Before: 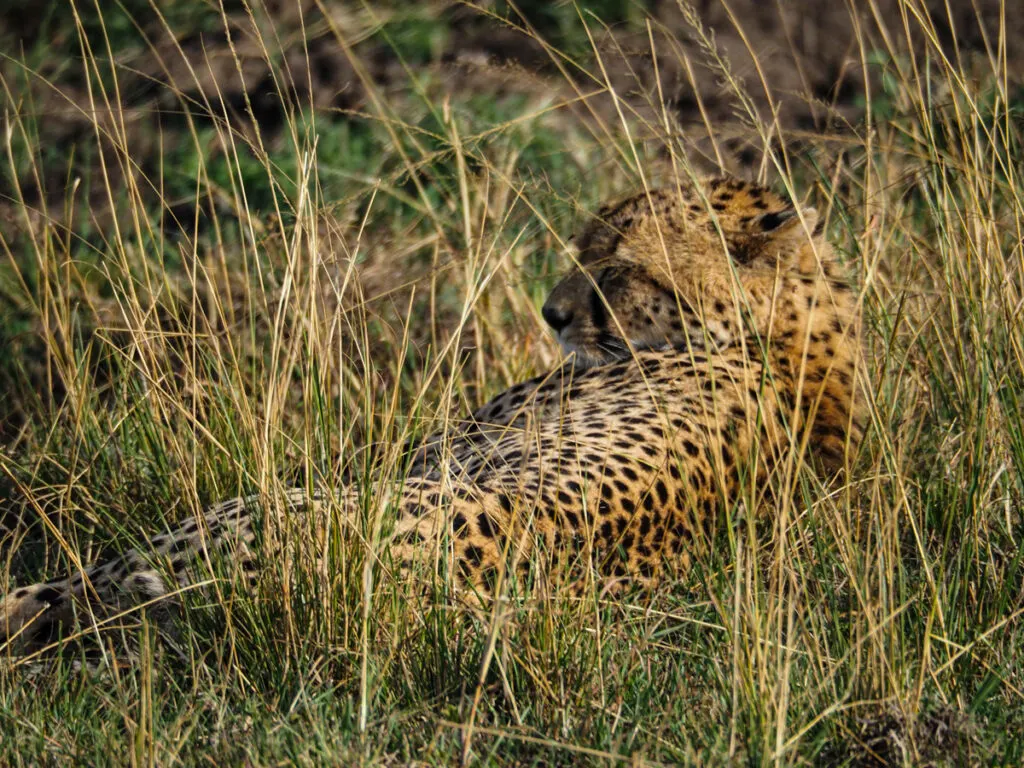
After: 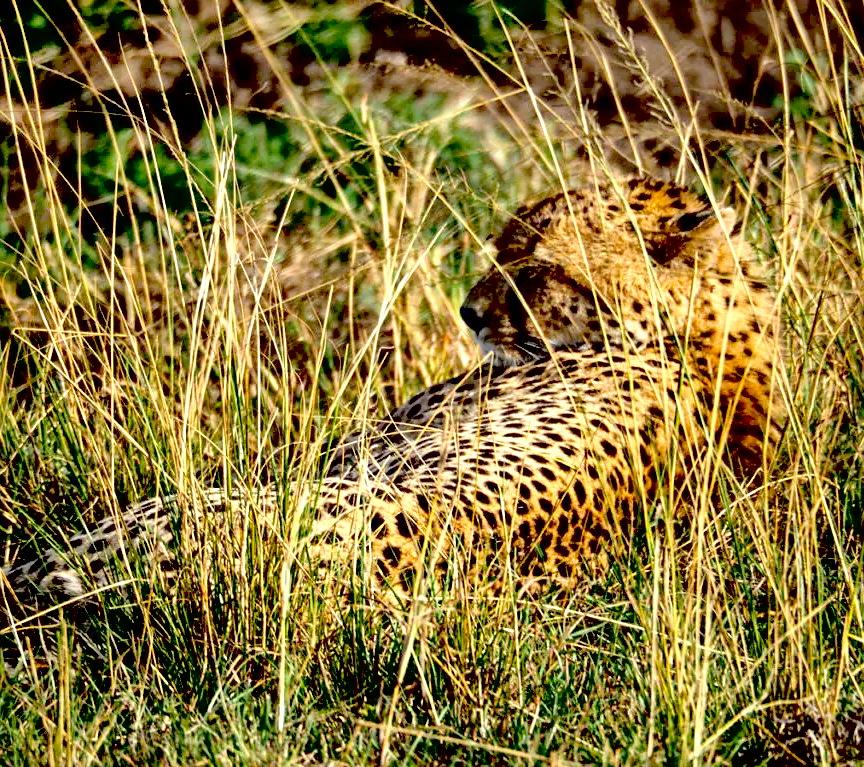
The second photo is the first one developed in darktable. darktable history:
crop: left 8.08%, right 7.466%
sharpen: amount 0.217
shadows and highlights: low approximation 0.01, soften with gaussian
exposure: black level correction 0.036, exposure 0.91 EV, compensate exposure bias true, compensate highlight preservation false
contrast brightness saturation: contrast 0.052, brightness 0.066, saturation 0.009
